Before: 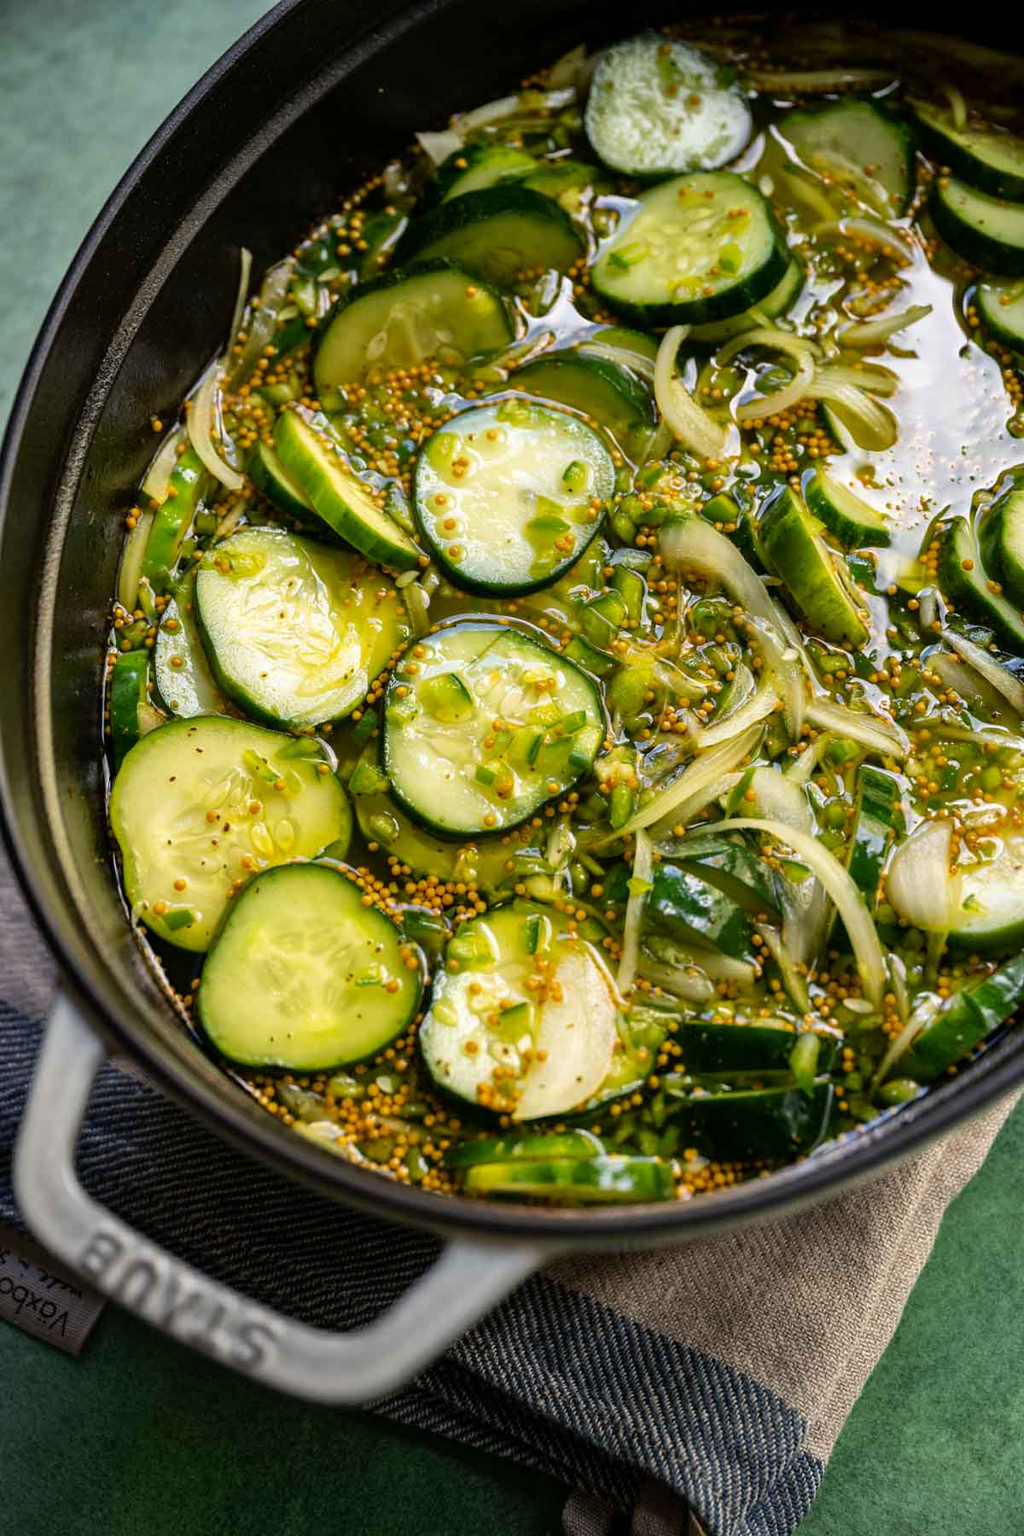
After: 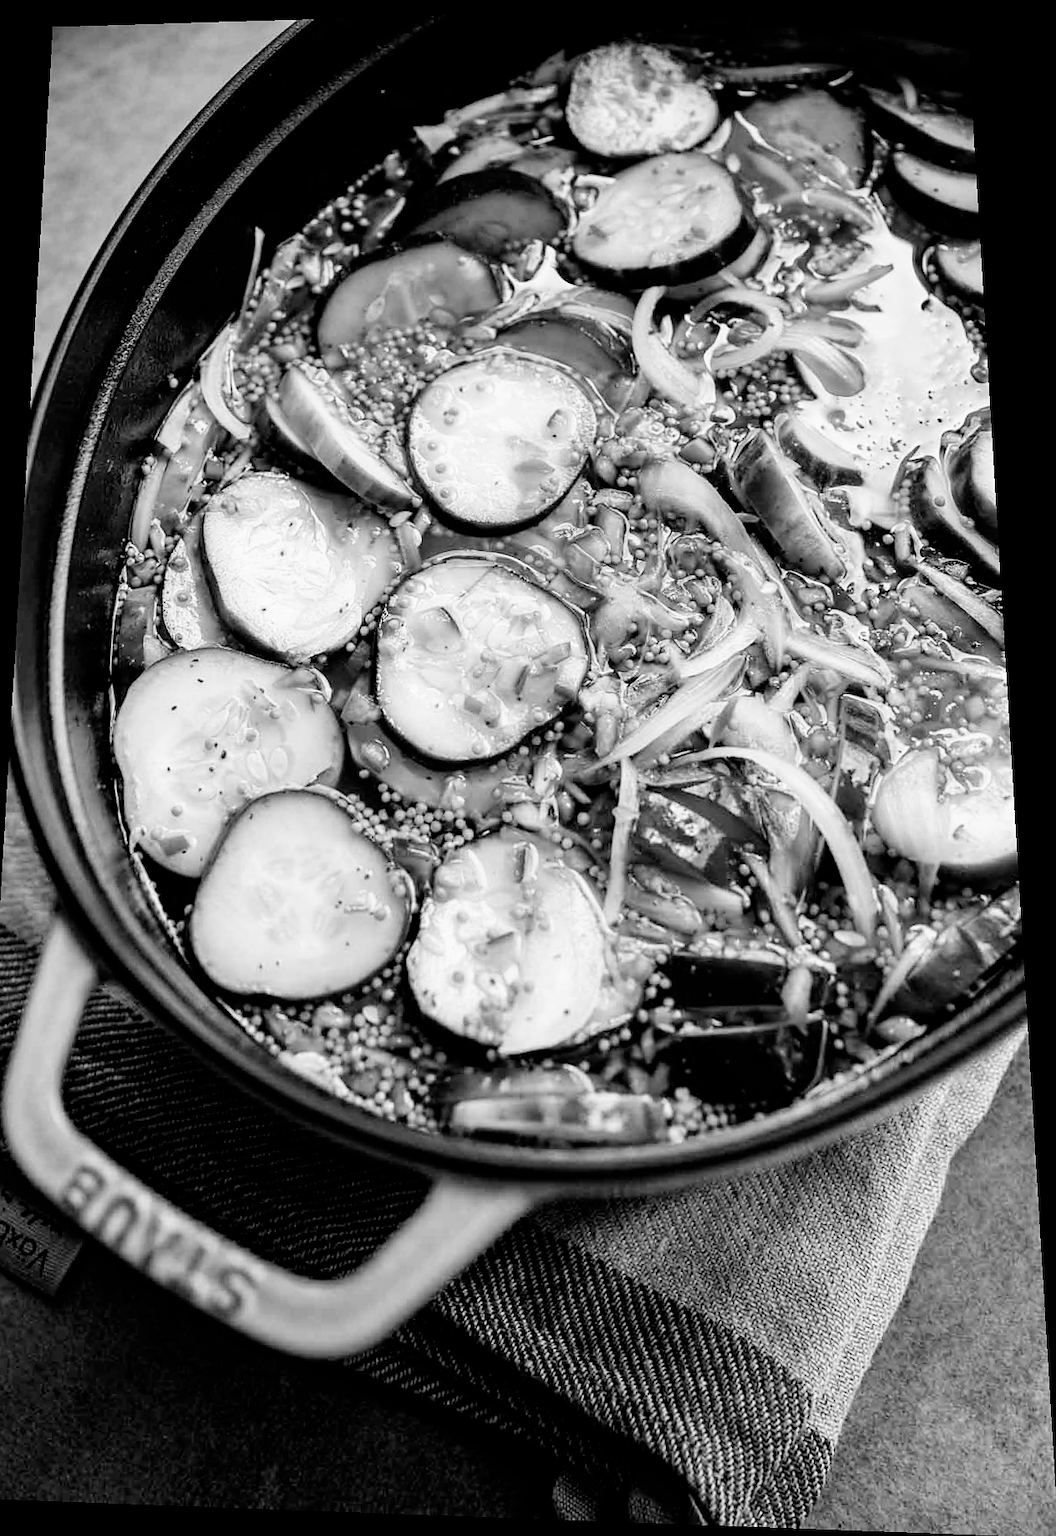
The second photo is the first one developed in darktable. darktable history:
exposure: black level correction 0, exposure 0.7 EV, compensate exposure bias true, compensate highlight preservation false
sharpen: radius 1, threshold 1
haze removal: compatibility mode true, adaptive false
filmic rgb: black relative exposure -5 EV, white relative exposure 3.5 EV, hardness 3.19, contrast 1.2, highlights saturation mix -50%
monochrome: a -6.99, b 35.61, size 1.4
rotate and perspective: rotation 0.128°, lens shift (vertical) -0.181, lens shift (horizontal) -0.044, shear 0.001, automatic cropping off
crop and rotate: left 3.238%
